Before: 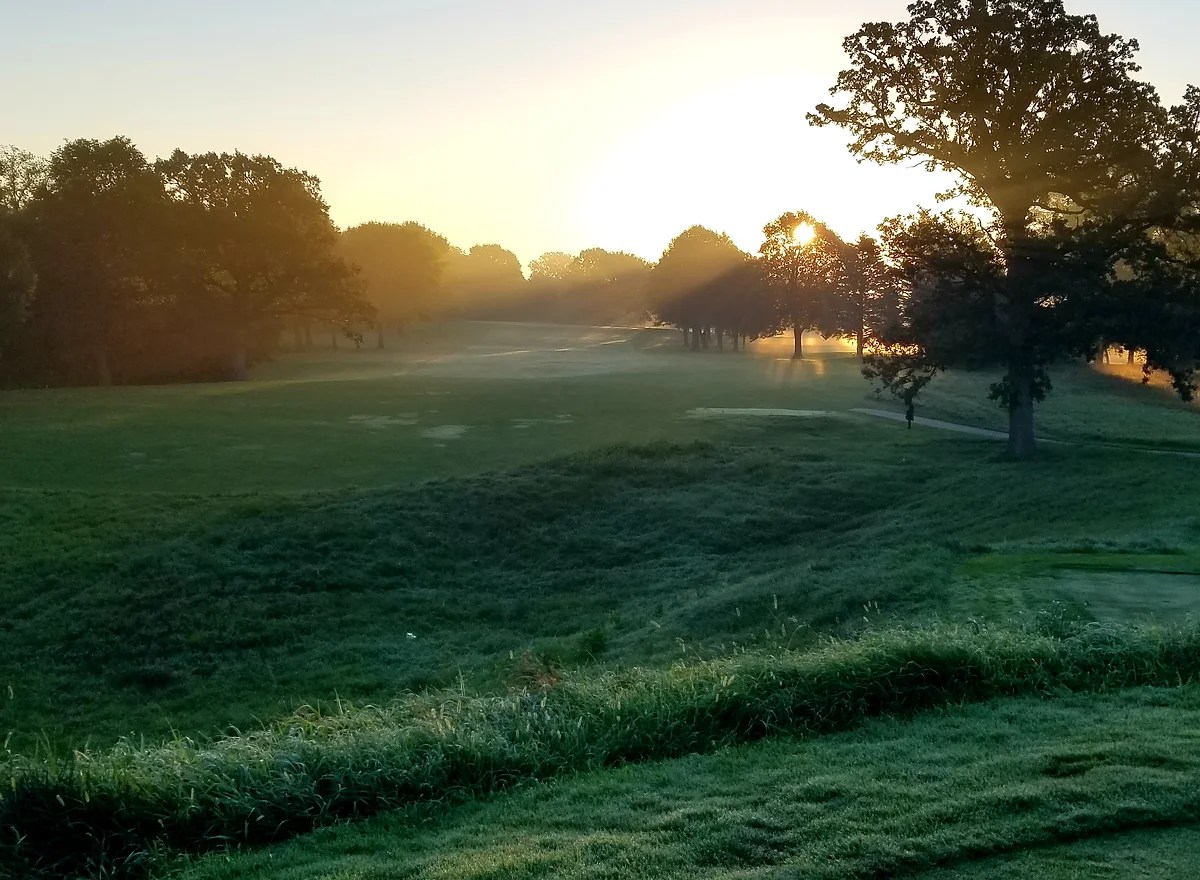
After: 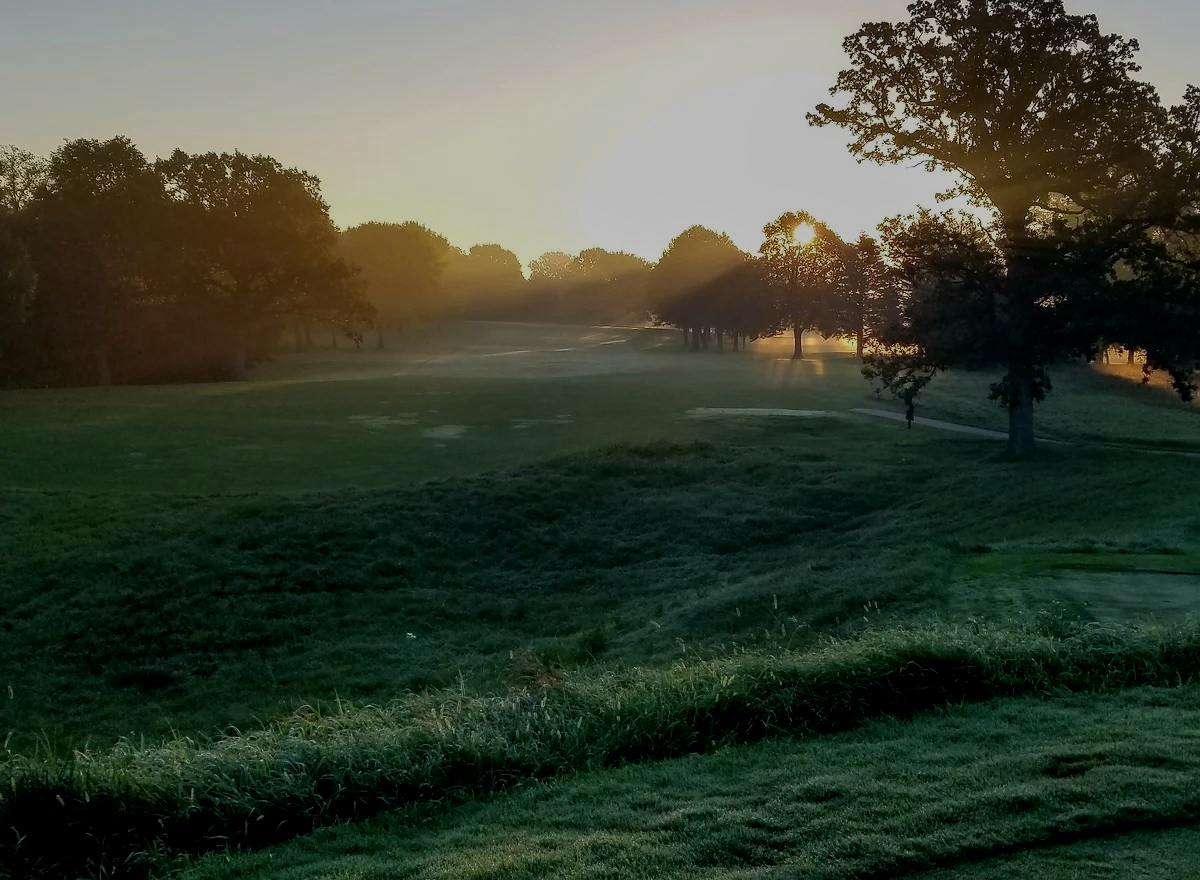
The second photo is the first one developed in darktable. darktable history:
exposure: exposure -1 EV, compensate highlight preservation false
local contrast: on, module defaults
